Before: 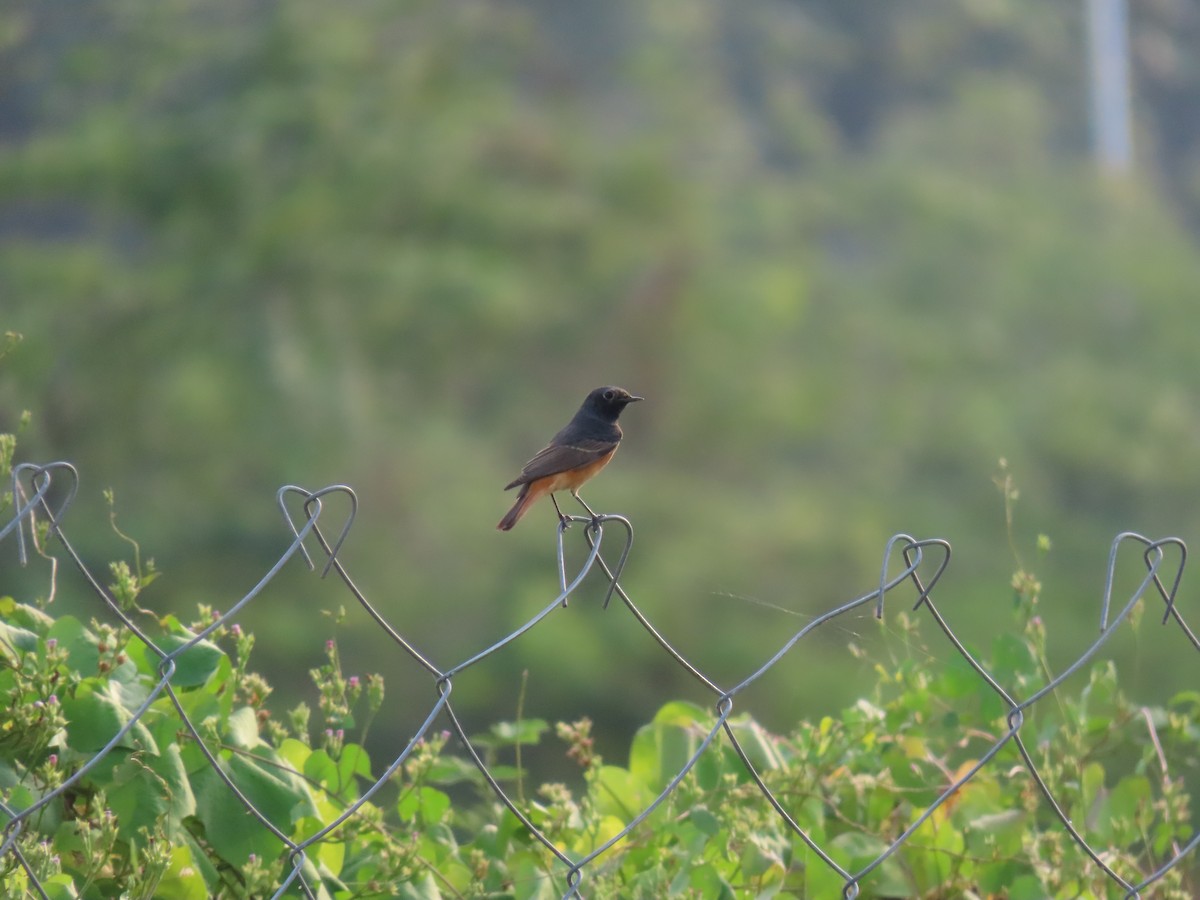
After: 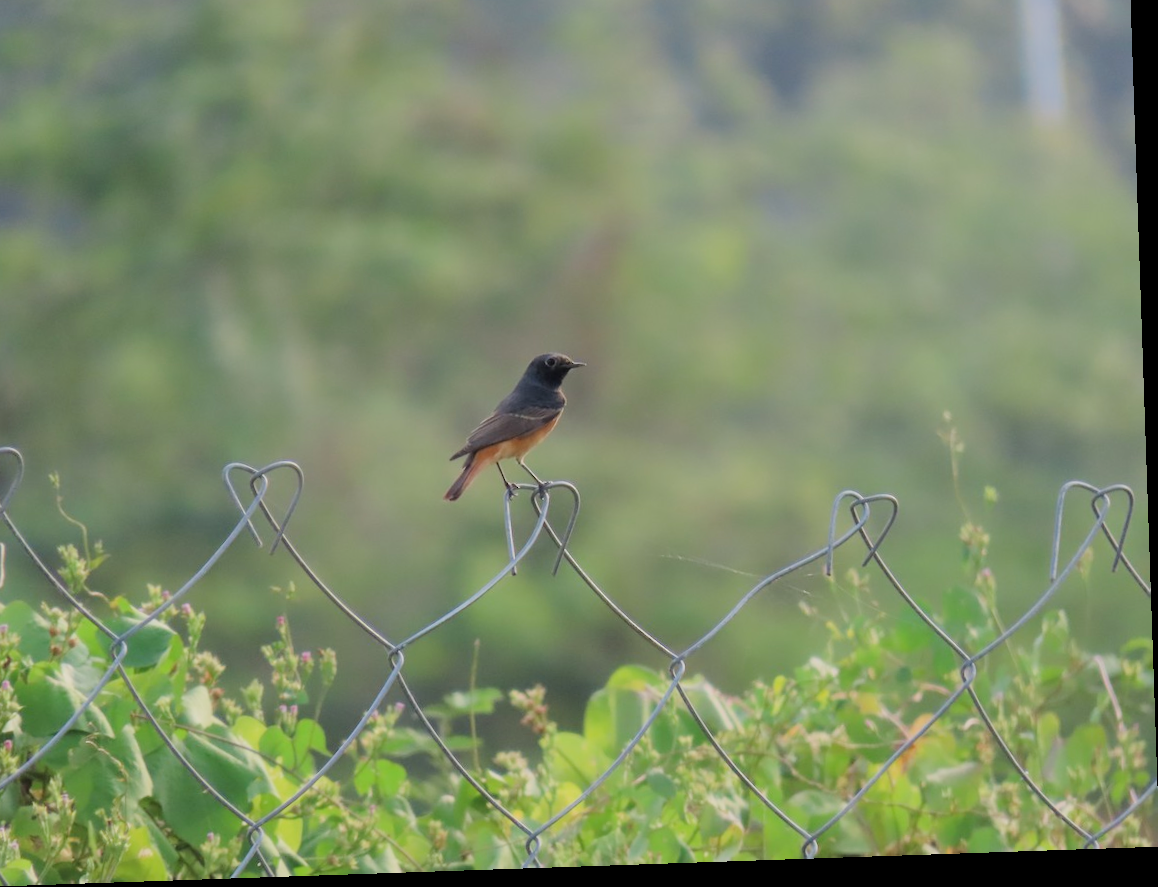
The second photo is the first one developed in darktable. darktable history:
filmic rgb: black relative exposure -7.65 EV, white relative exposure 4.56 EV, hardness 3.61
crop and rotate: angle 1.96°, left 5.805%, top 5.674%
exposure: exposure 0.402 EV, compensate highlight preservation false
